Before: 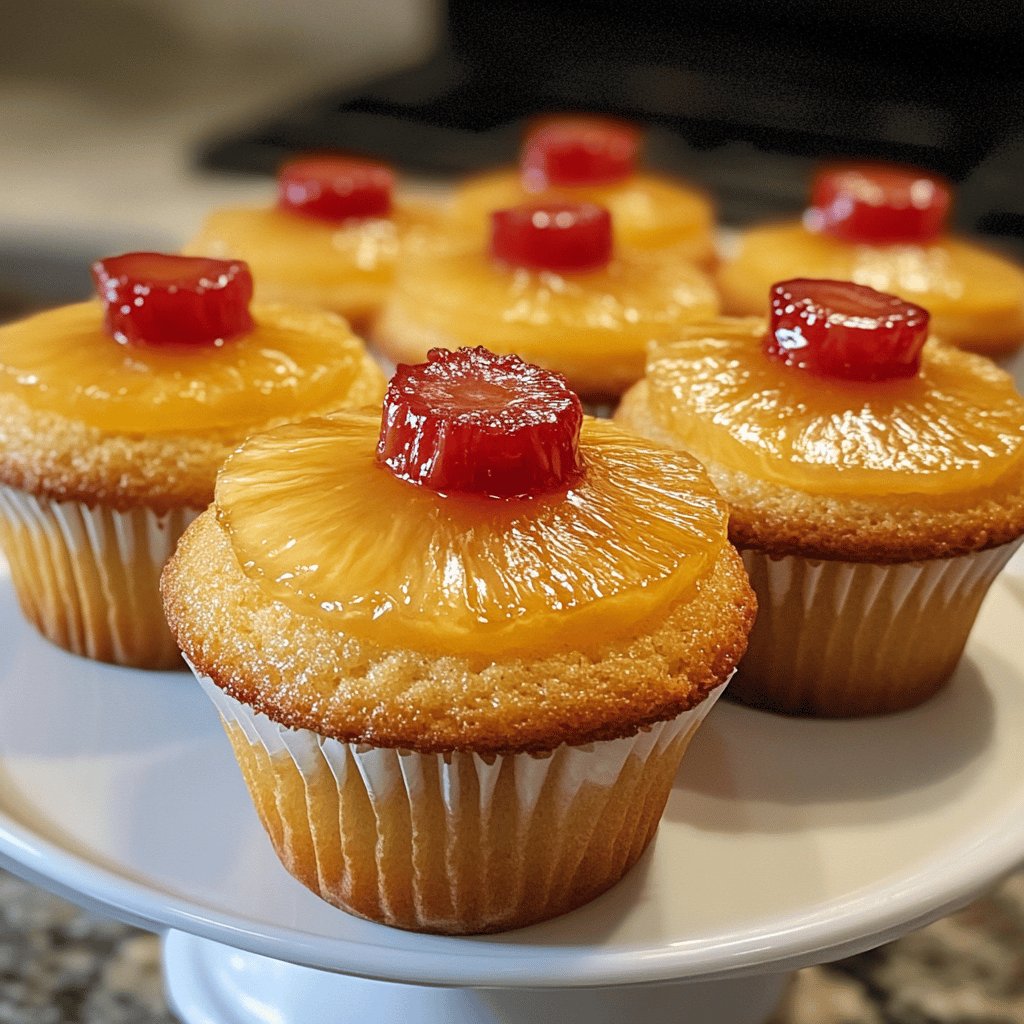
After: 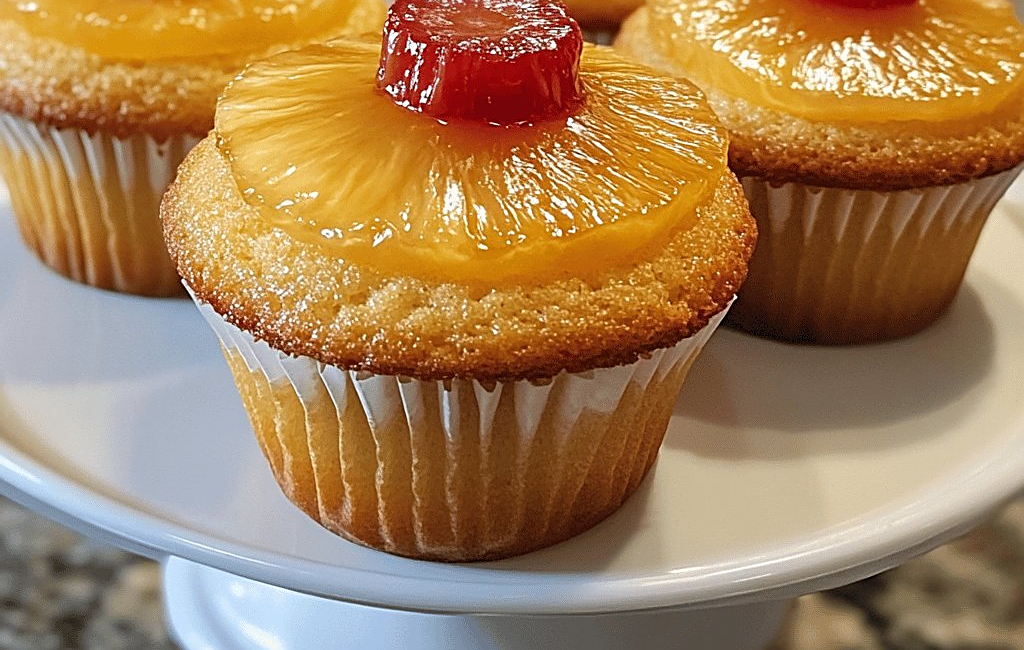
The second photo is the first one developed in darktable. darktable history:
sharpen: on, module defaults
crop and rotate: top 36.435%
